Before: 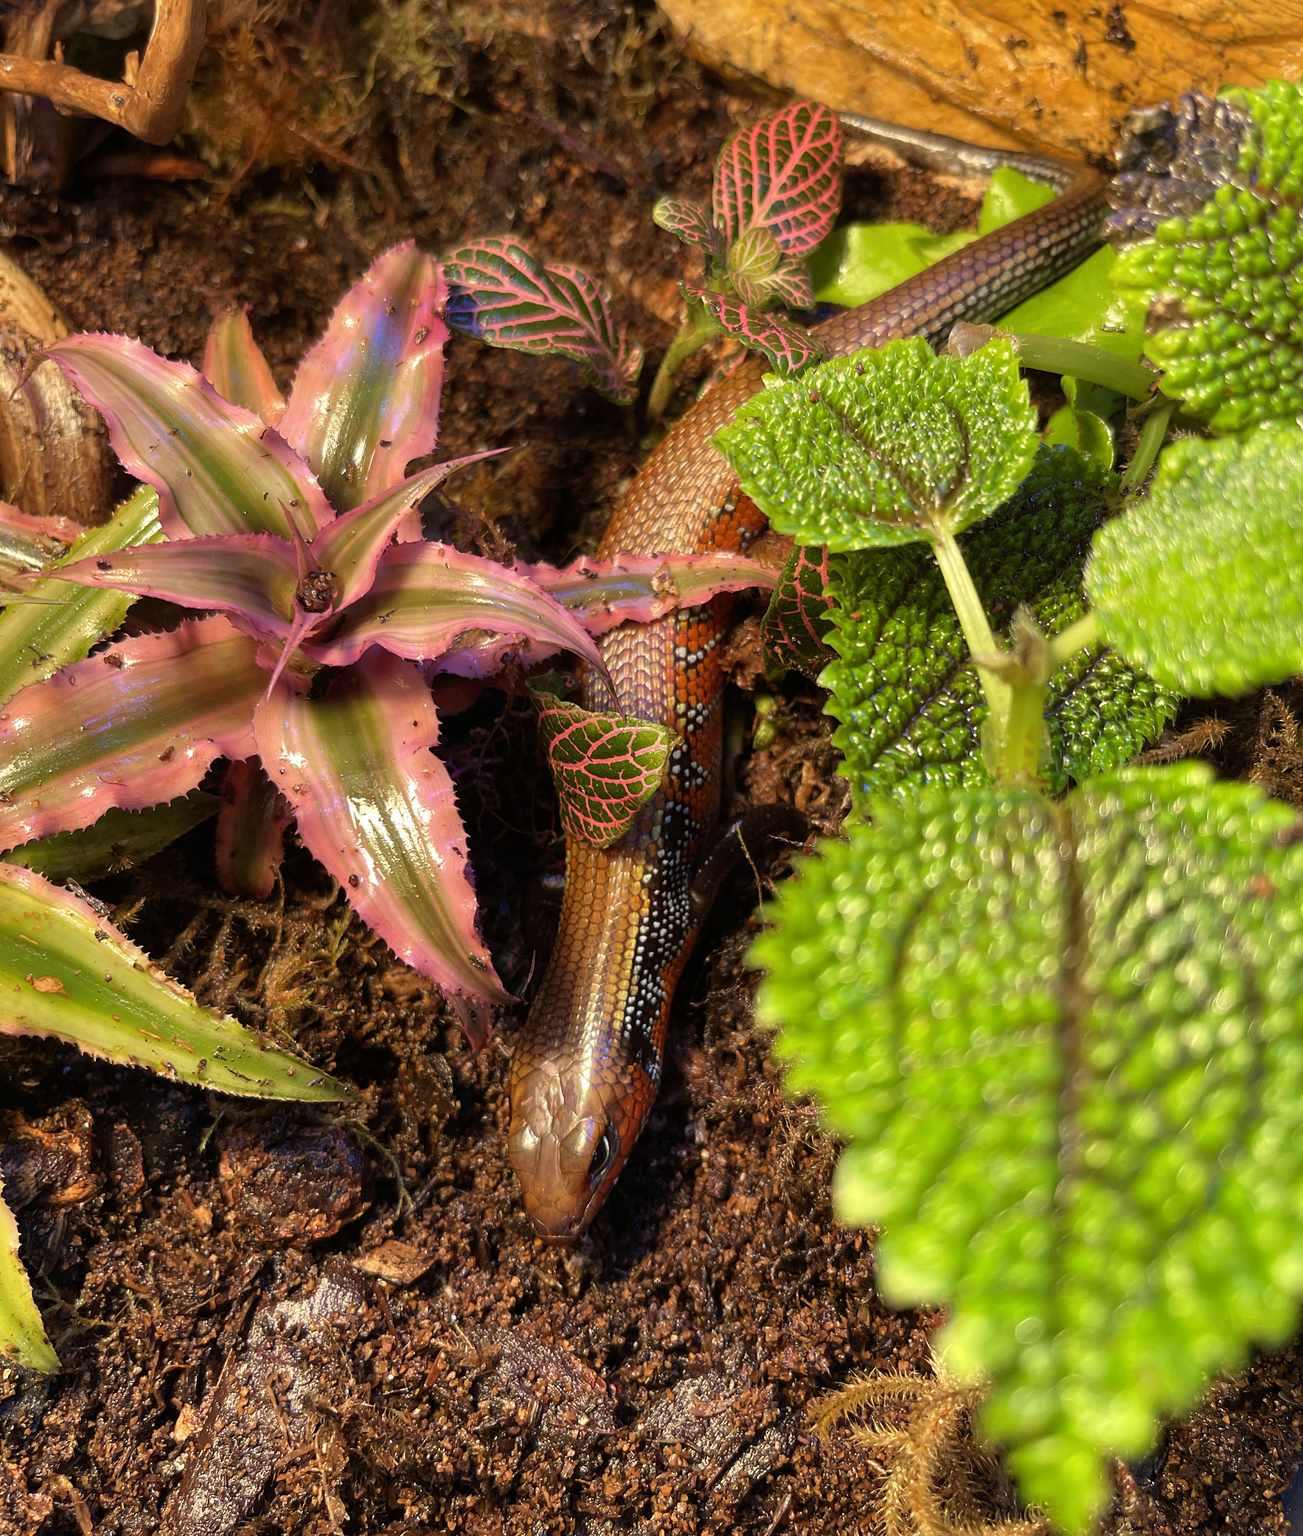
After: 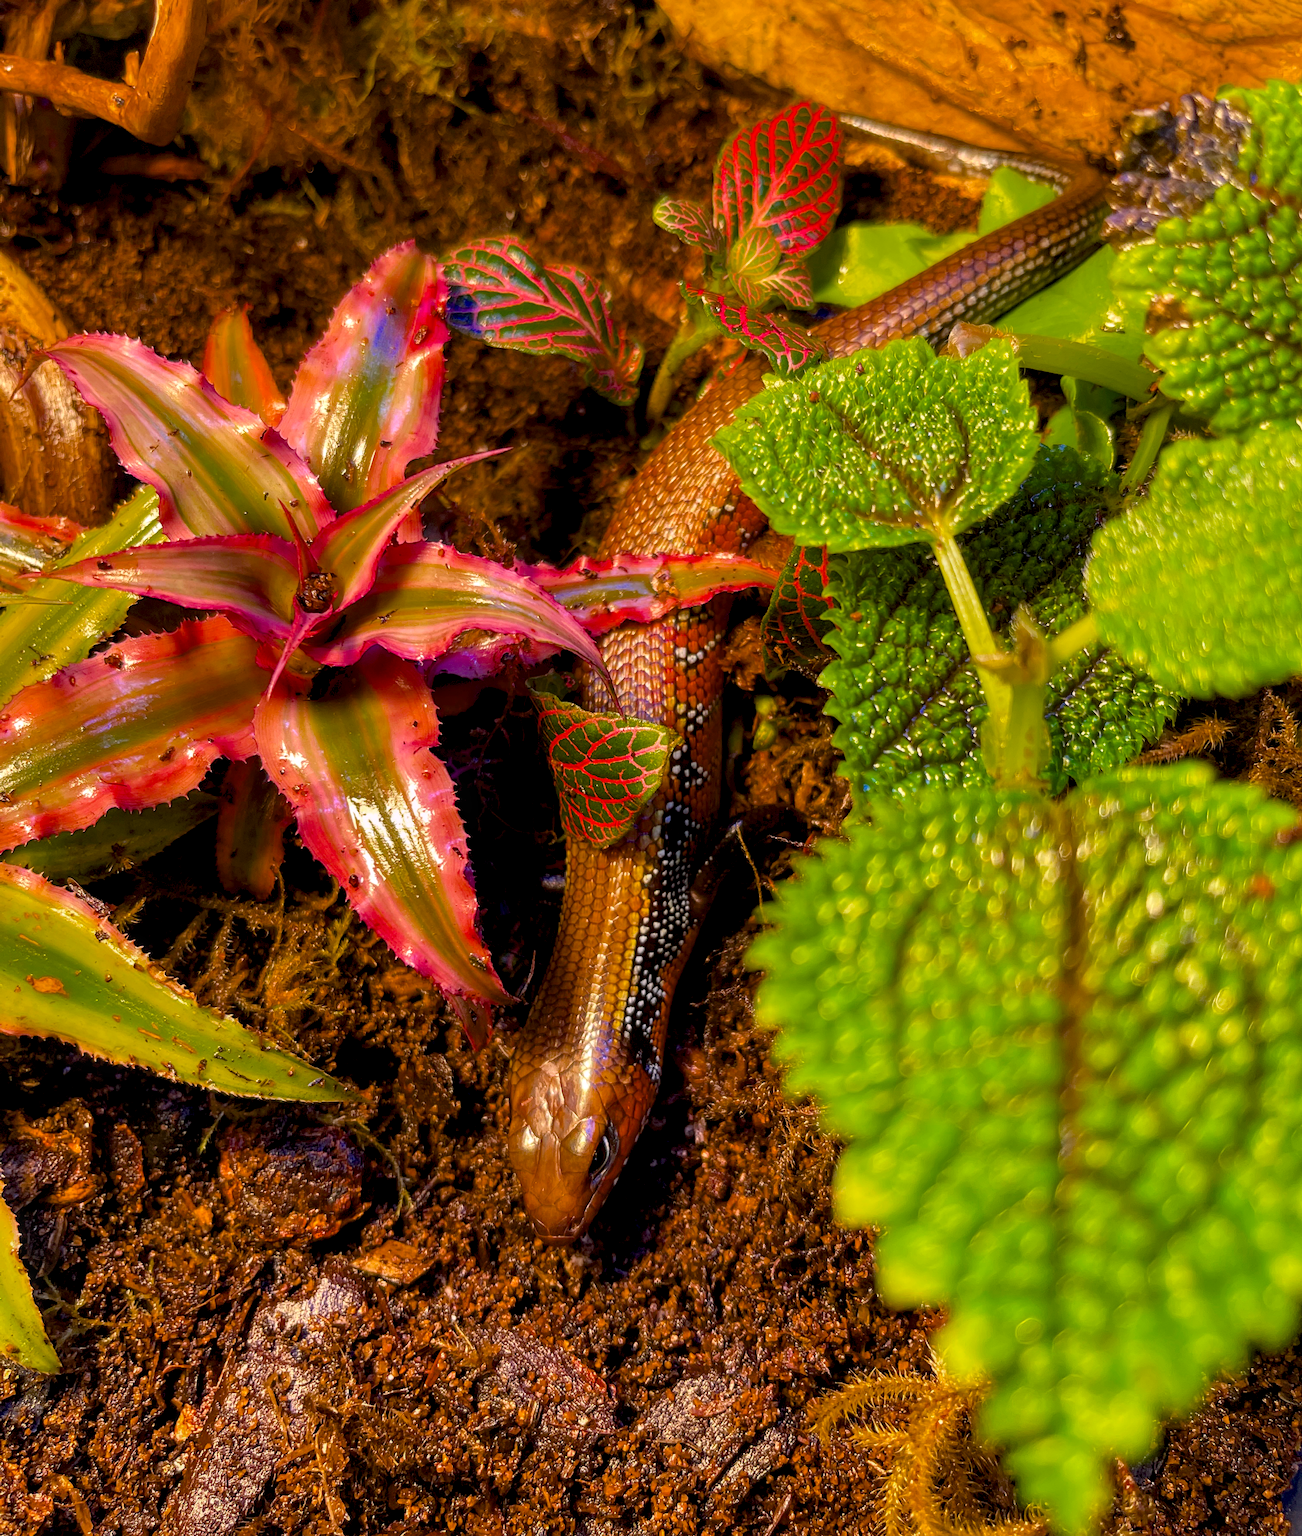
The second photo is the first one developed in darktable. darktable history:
local contrast: on, module defaults
color balance rgb: highlights gain › chroma 1.441%, highlights gain › hue 311.16°, global offset › luminance -0.489%, perceptual saturation grading › global saturation 25.01%, perceptual brilliance grading › global brilliance 12.173%, global vibrance -7.279%, contrast -13.577%, saturation formula JzAzBz (2021)
